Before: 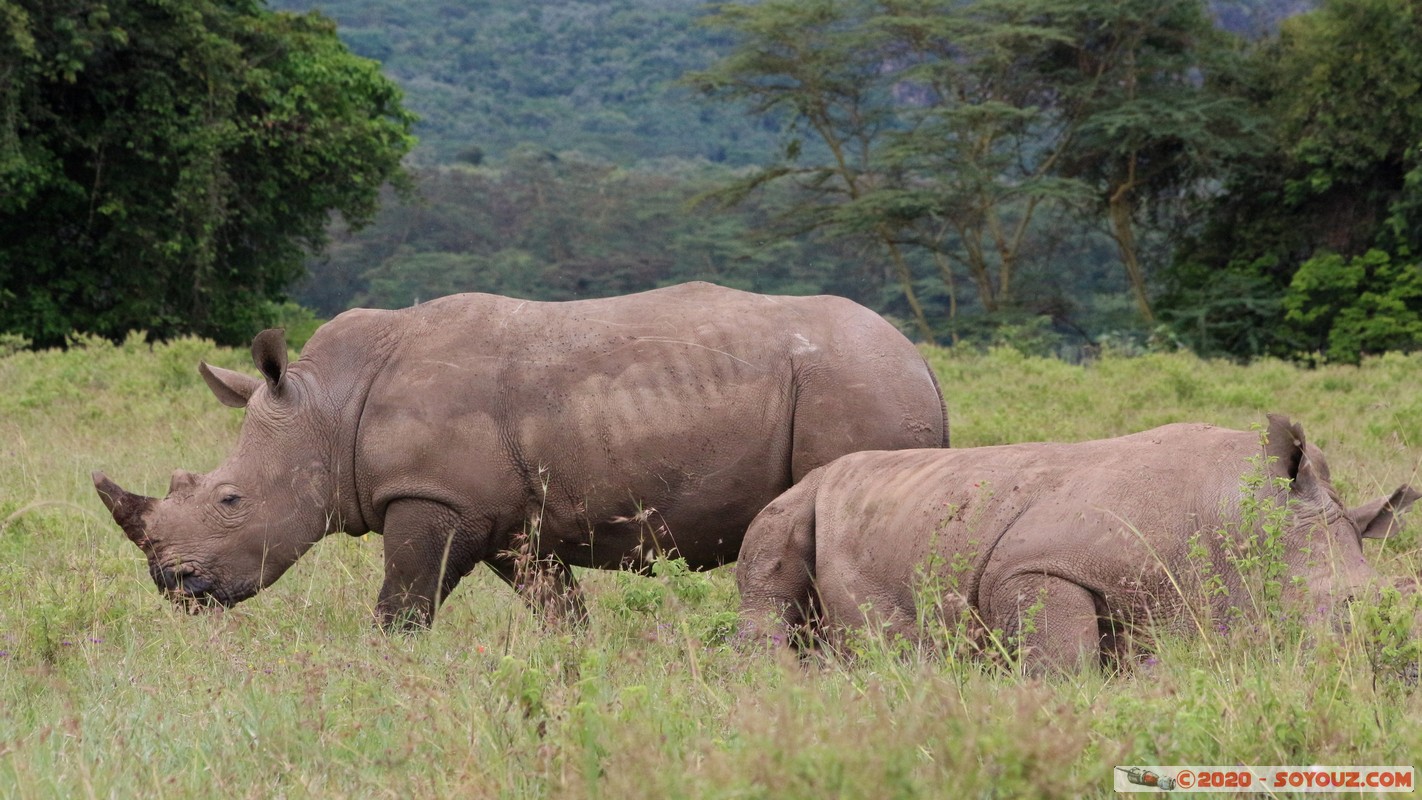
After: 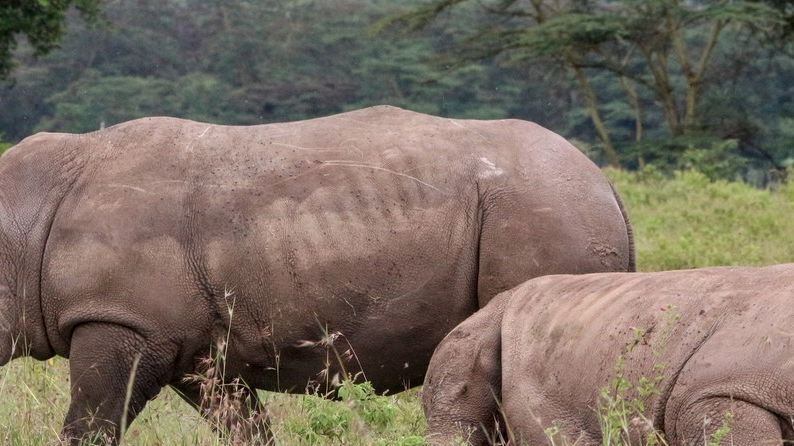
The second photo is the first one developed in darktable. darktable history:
crop and rotate: left 22.13%, top 22.054%, right 22.026%, bottom 22.102%
local contrast: on, module defaults
